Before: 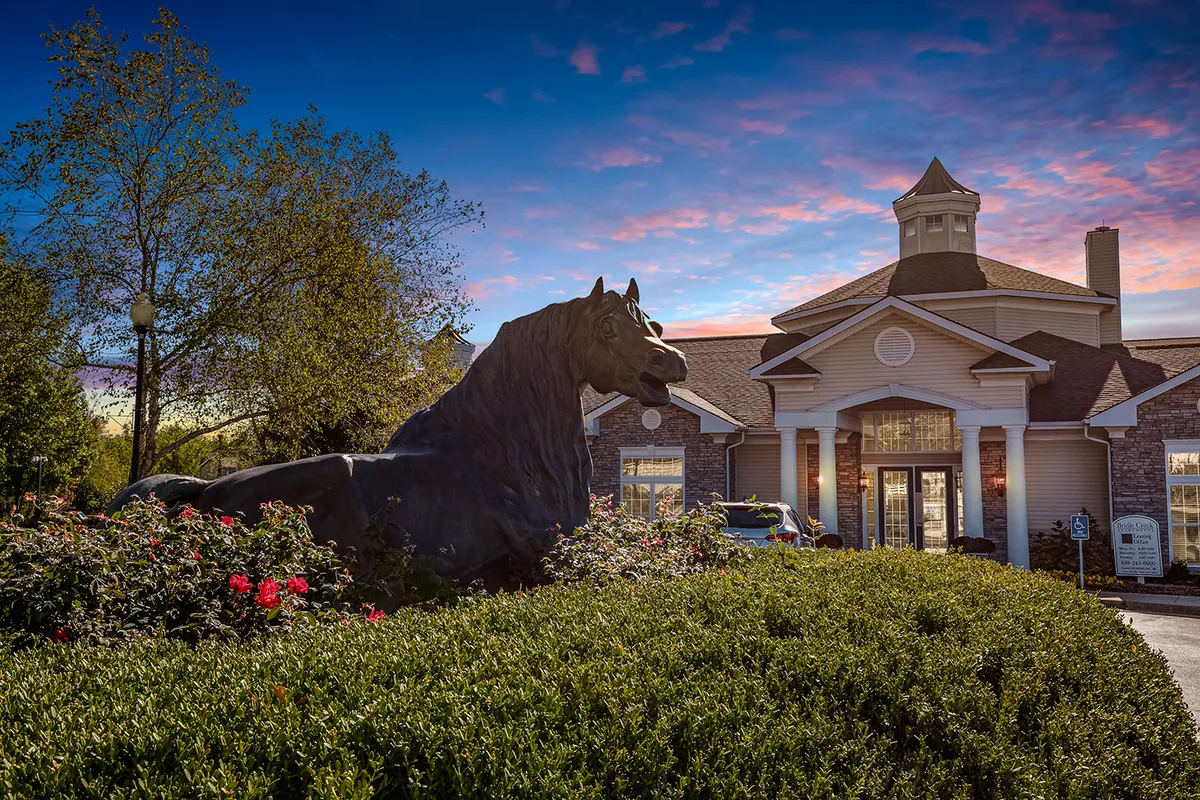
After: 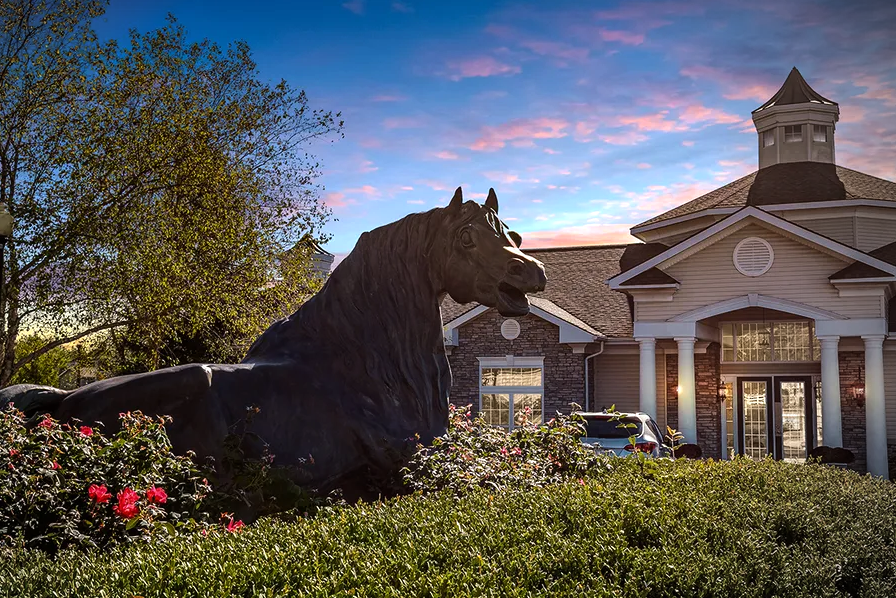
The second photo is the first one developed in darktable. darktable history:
tone equalizer: -8 EV -0.417 EV, -7 EV -0.389 EV, -6 EV -0.333 EV, -5 EV -0.222 EV, -3 EV 0.222 EV, -2 EV 0.333 EV, -1 EV 0.389 EV, +0 EV 0.417 EV, edges refinement/feathering 500, mask exposure compensation -1.57 EV, preserve details no
crop and rotate: left 11.831%, top 11.346%, right 13.429%, bottom 13.899%
vignetting: center (-0.15, 0.013)
